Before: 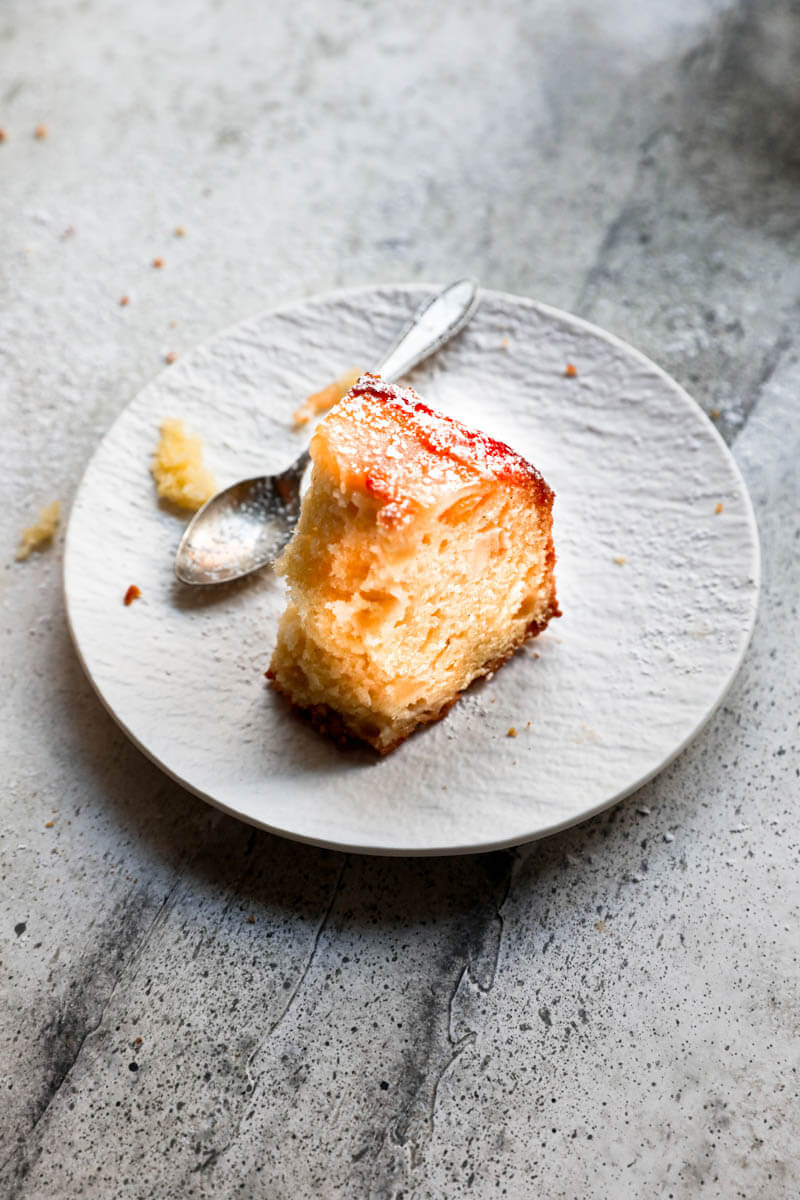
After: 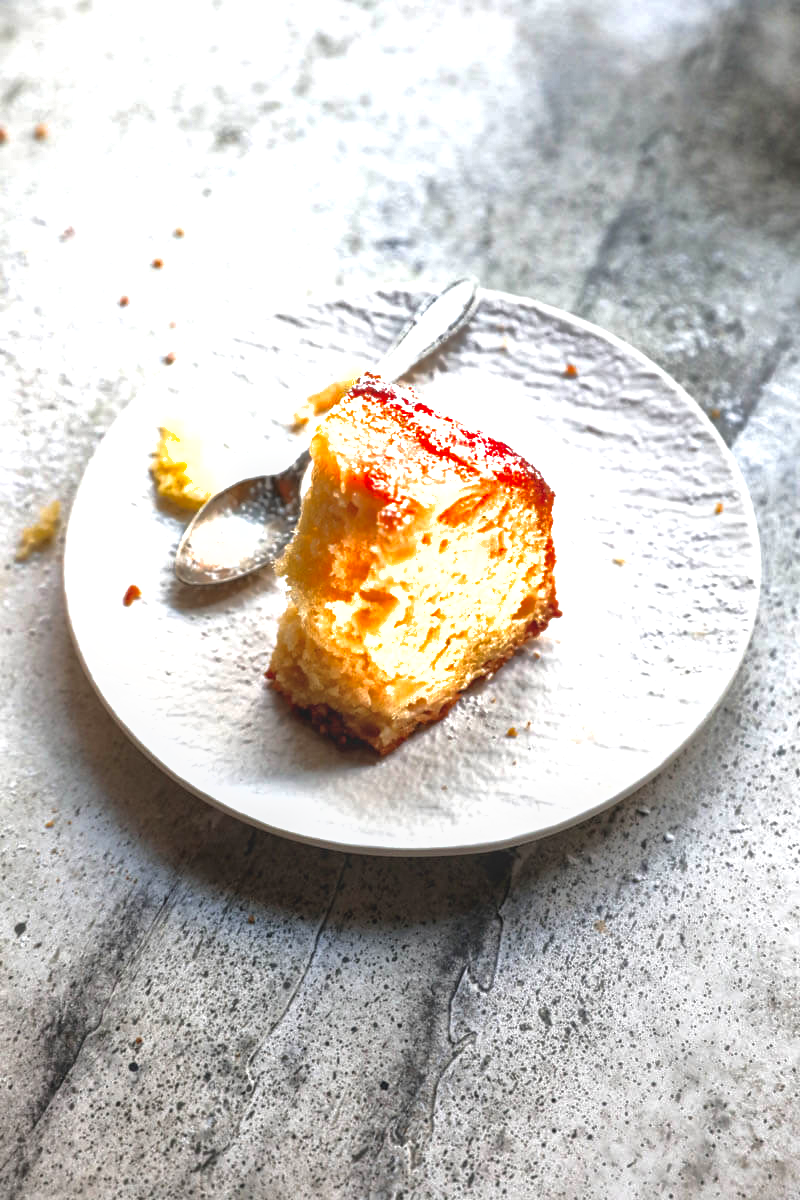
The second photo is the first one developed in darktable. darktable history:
exposure: black level correction -0.005, exposure 0.622 EV, compensate highlight preservation false
shadows and highlights: on, module defaults
local contrast: on, module defaults
